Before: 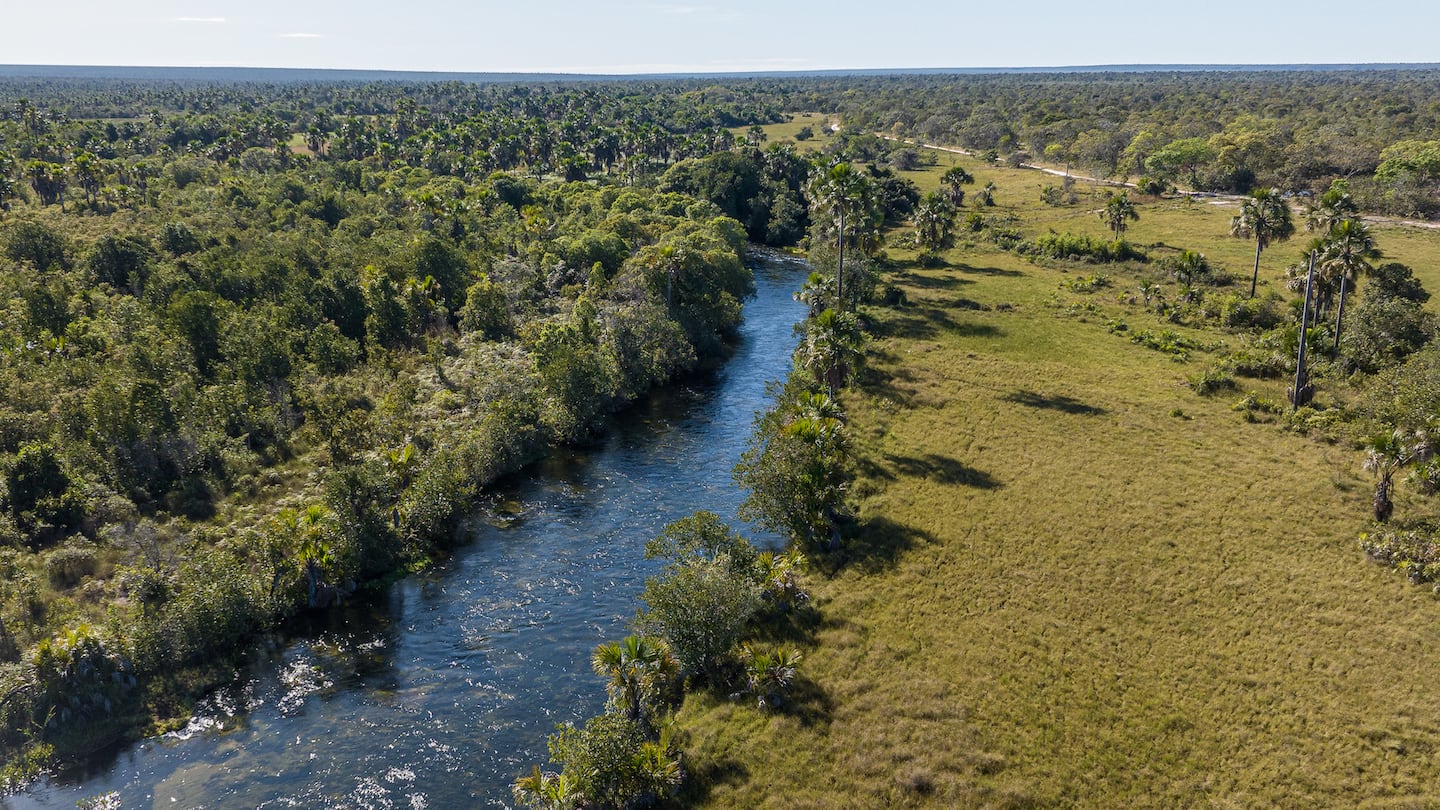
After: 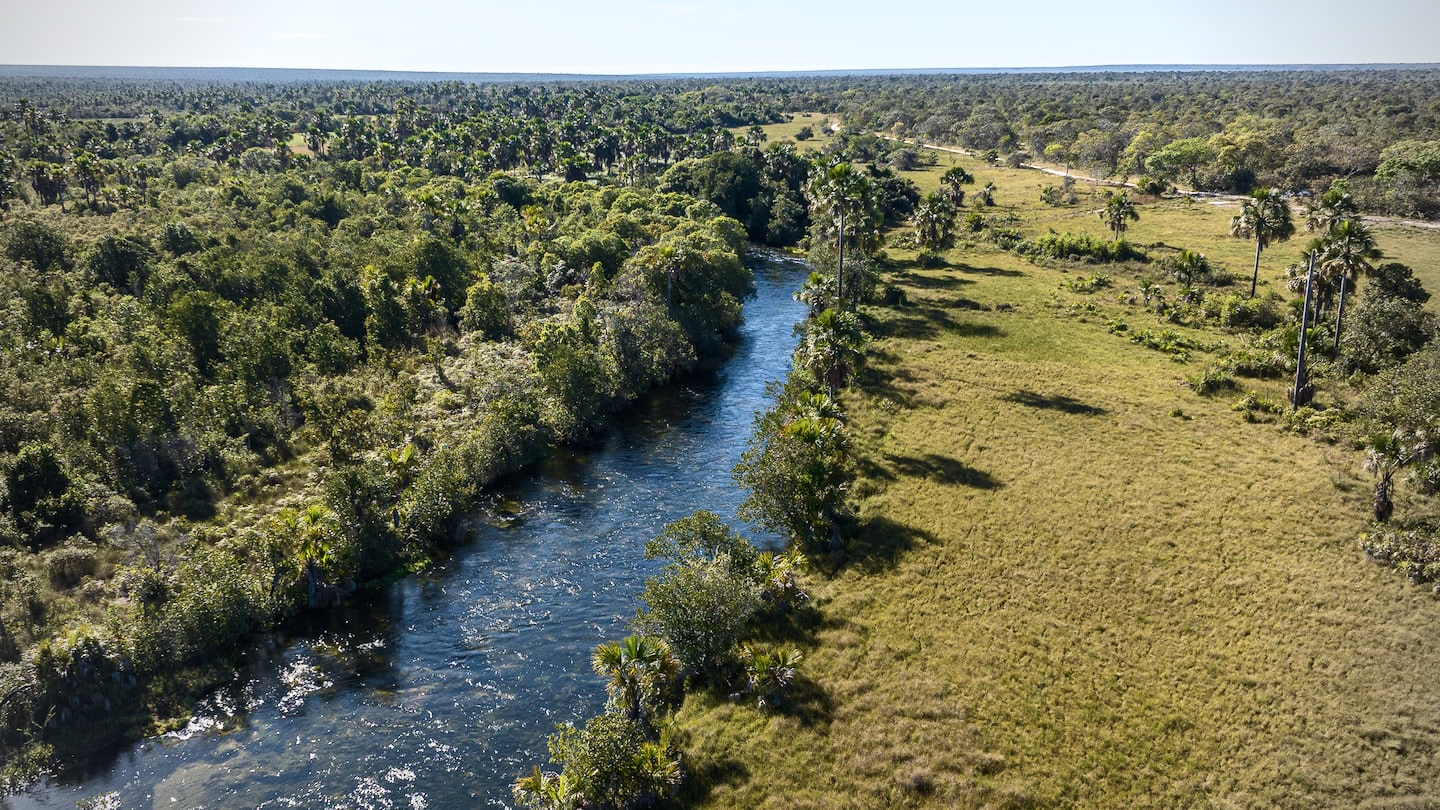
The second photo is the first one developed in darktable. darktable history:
levels: levels [0, 0.492, 0.984]
contrast brightness saturation: contrast 0.24, brightness 0.09
white balance: emerald 1
vignetting: unbound false
